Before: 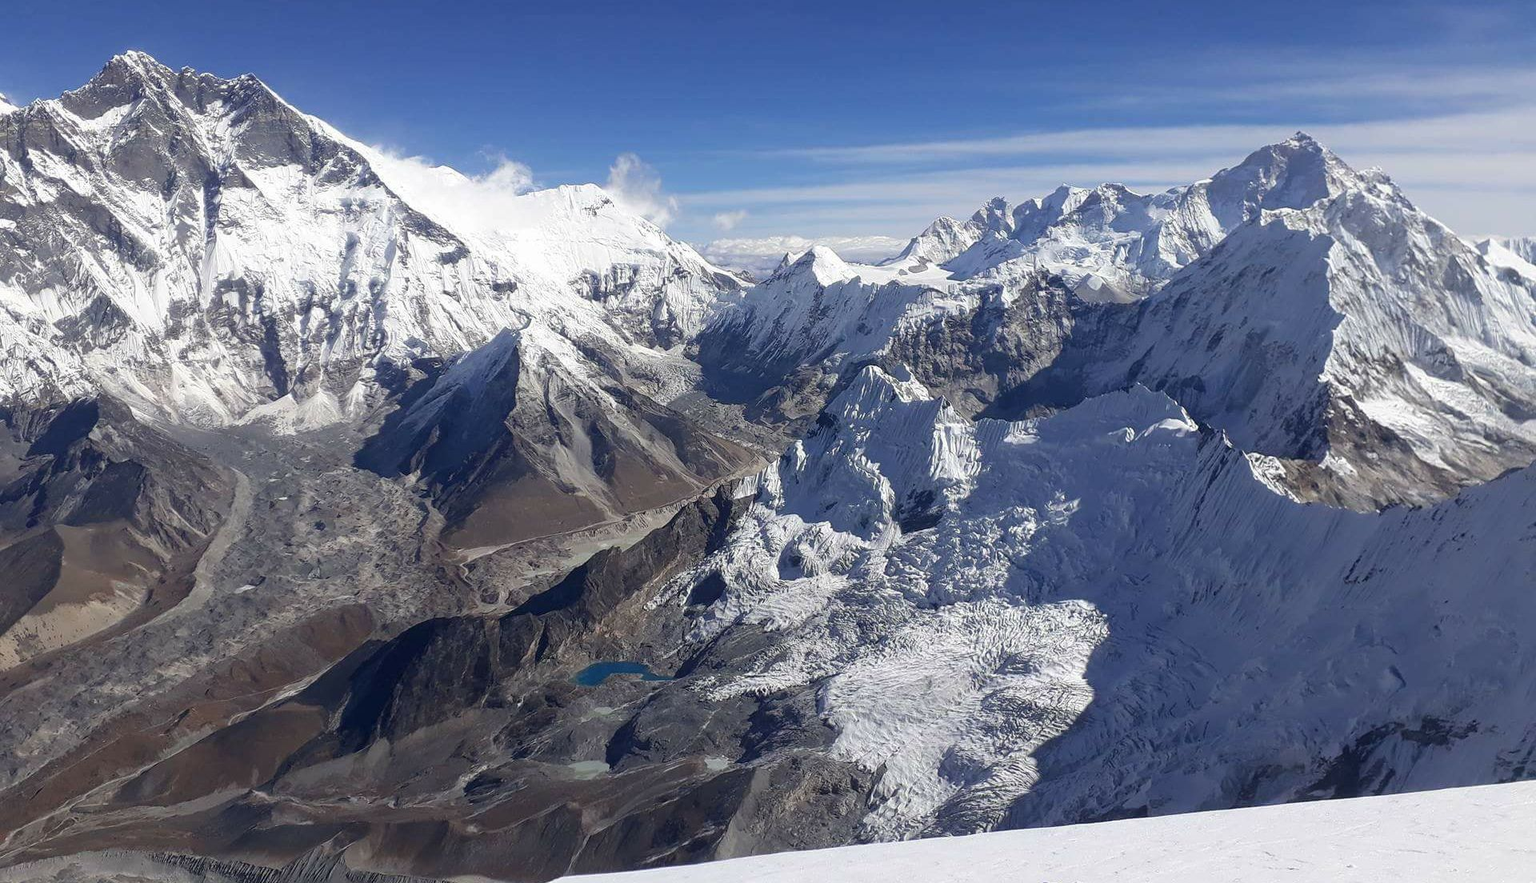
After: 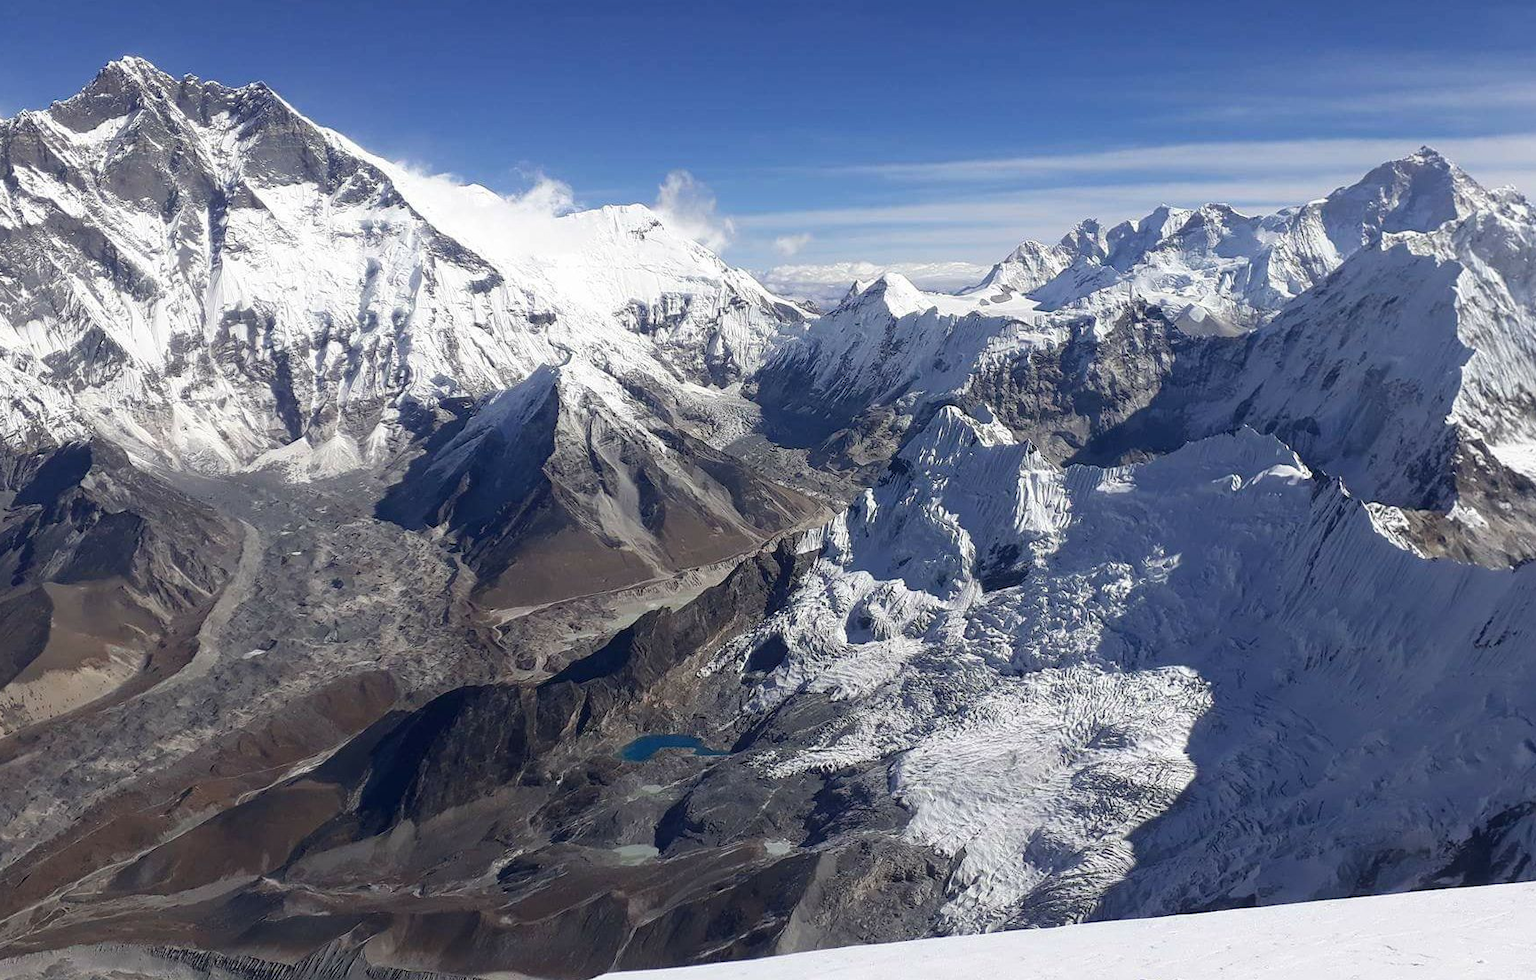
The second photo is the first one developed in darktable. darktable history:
crop and rotate: left 1.088%, right 8.807%
shadows and highlights: shadows -30, highlights 30
